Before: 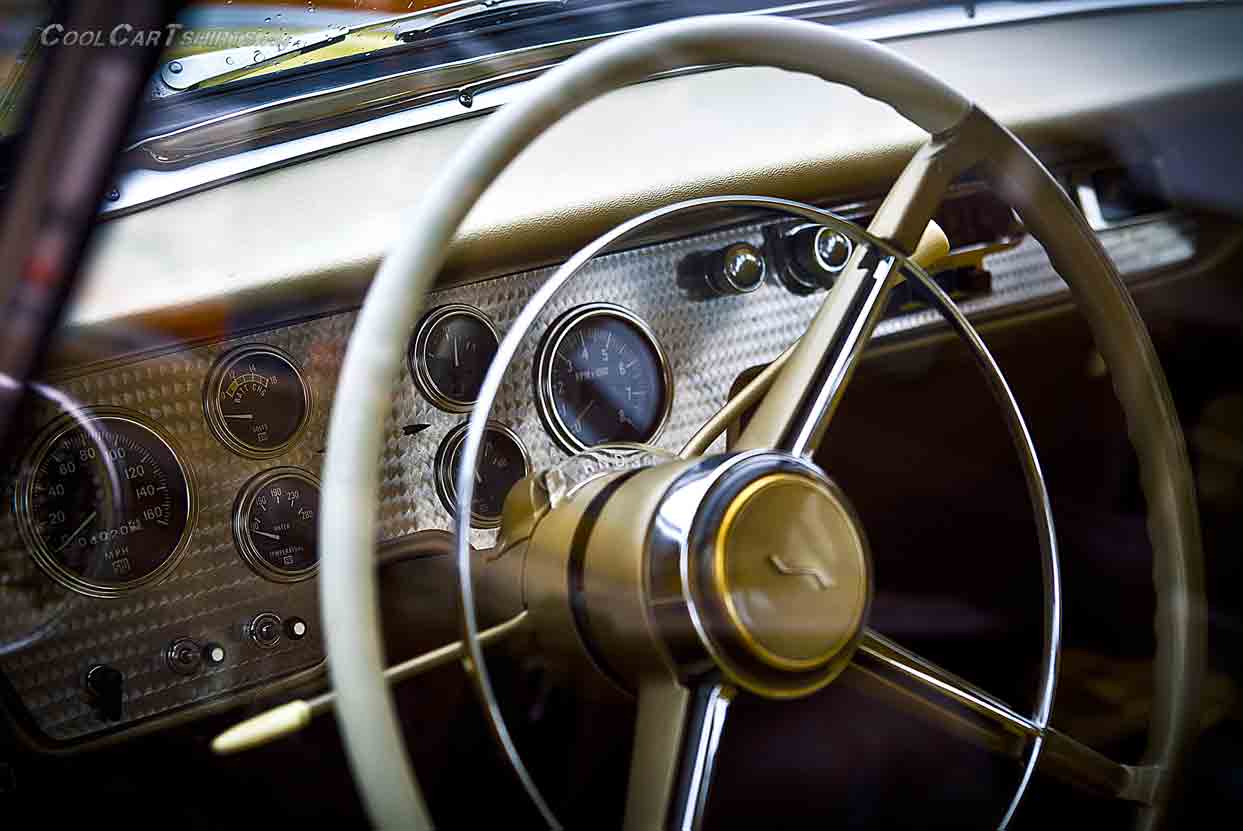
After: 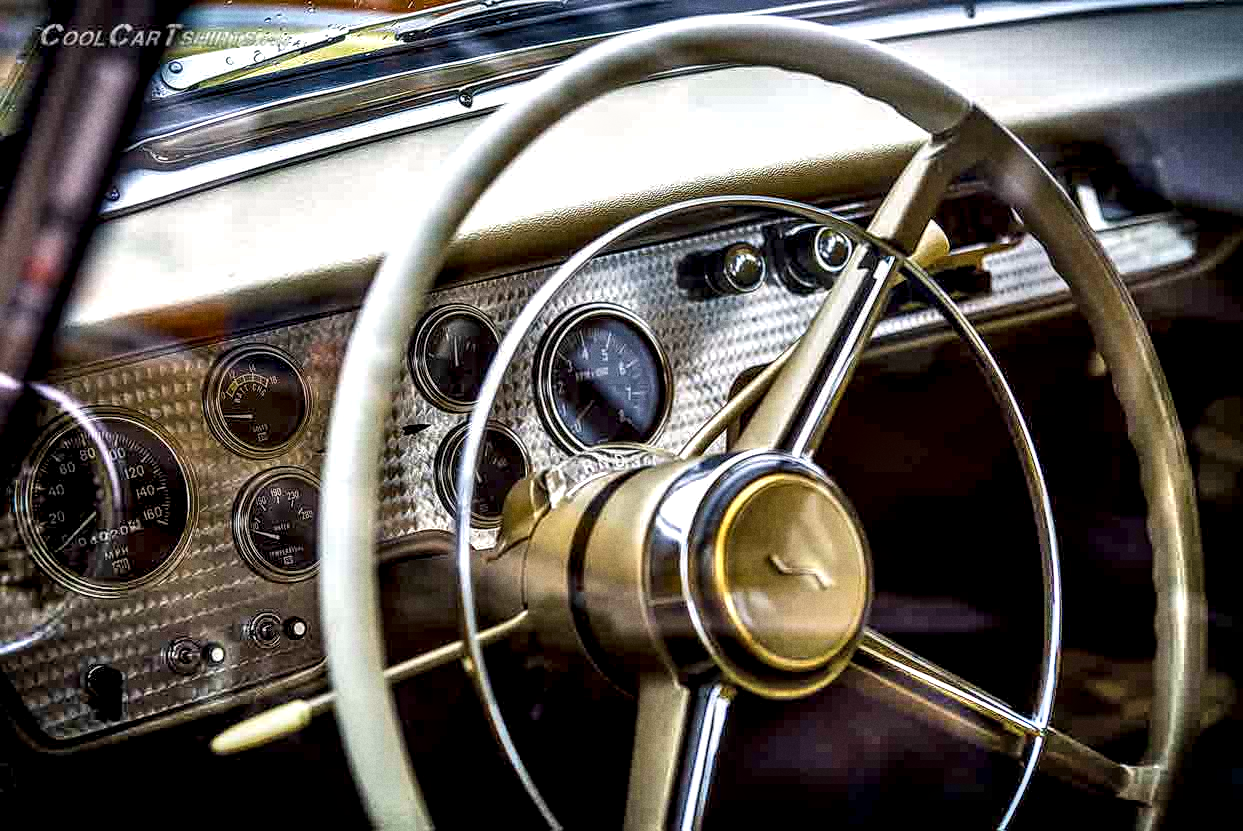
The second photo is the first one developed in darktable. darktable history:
shadows and highlights: soften with gaussian
local contrast: highlights 20%, detail 197%
white balance: red 1.009, blue 0.985
grain: coarseness 22.88 ISO
